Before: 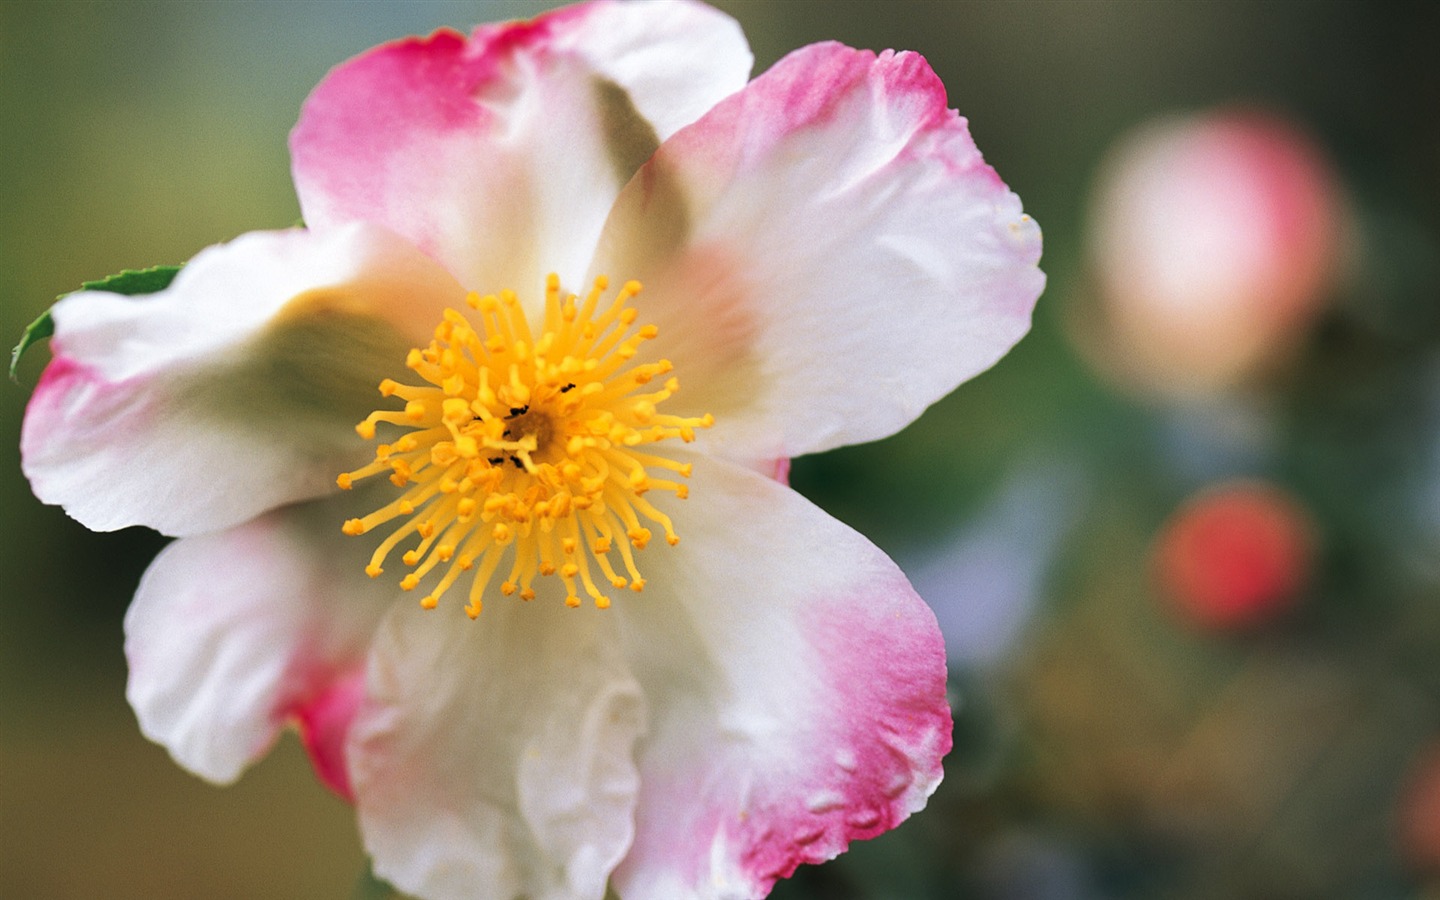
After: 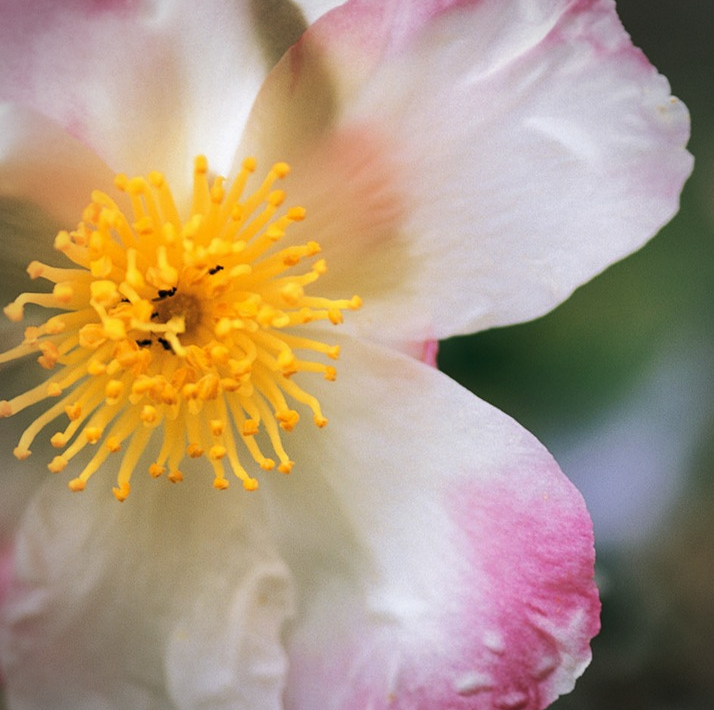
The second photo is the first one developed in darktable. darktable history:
vignetting: unbound false
tone equalizer: edges refinement/feathering 500, mask exposure compensation -1.57 EV, preserve details no
crop and rotate: angle 0.014°, left 24.466%, top 13.118%, right 25.869%, bottom 7.885%
